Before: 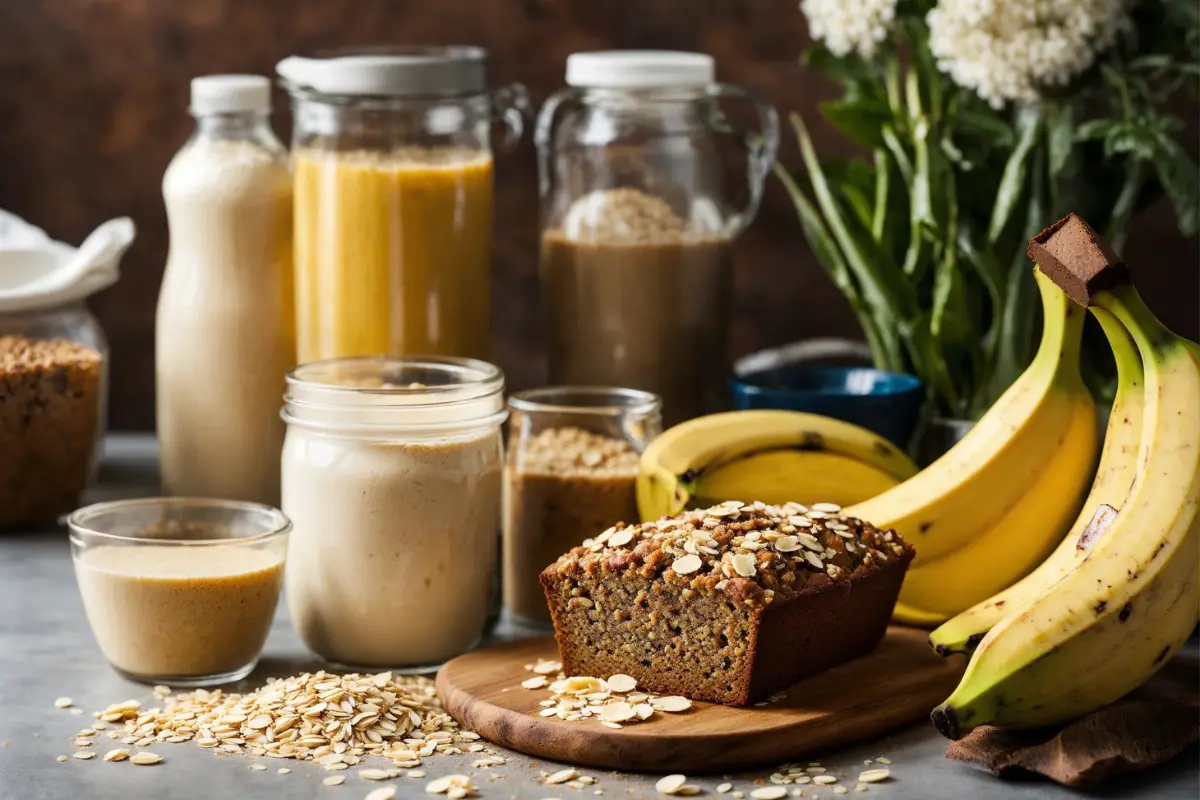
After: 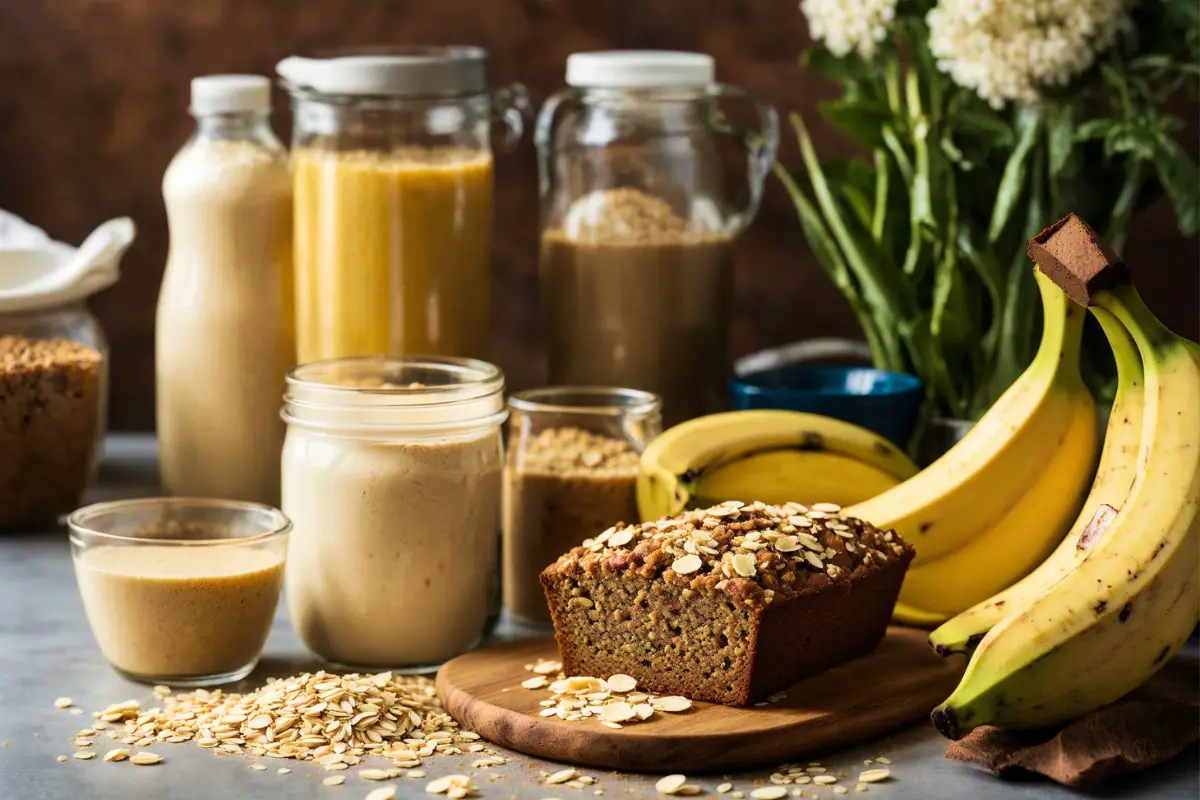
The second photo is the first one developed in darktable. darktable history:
velvia: strength 55.32%
